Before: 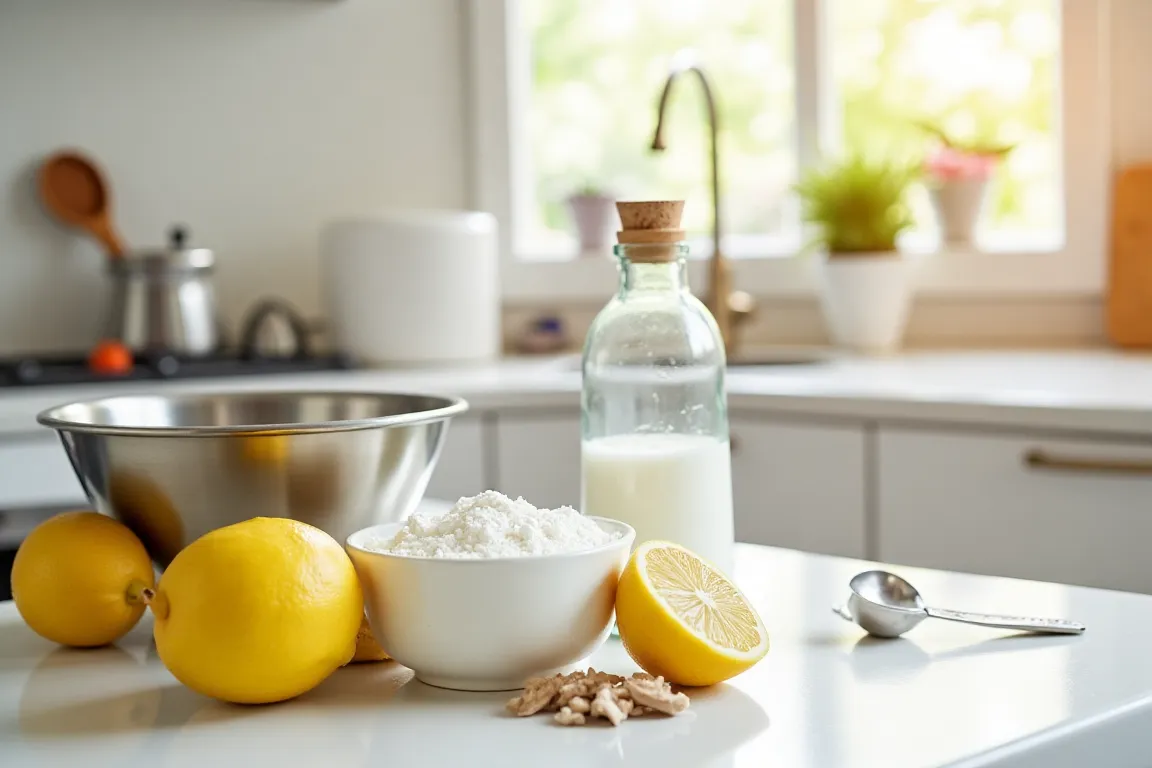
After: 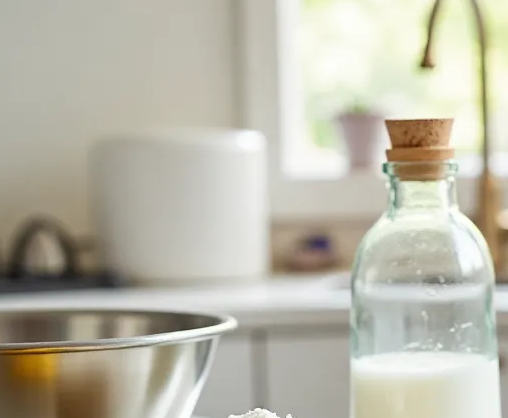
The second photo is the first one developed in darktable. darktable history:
crop: left 20.134%, top 10.766%, right 35.704%, bottom 34.698%
